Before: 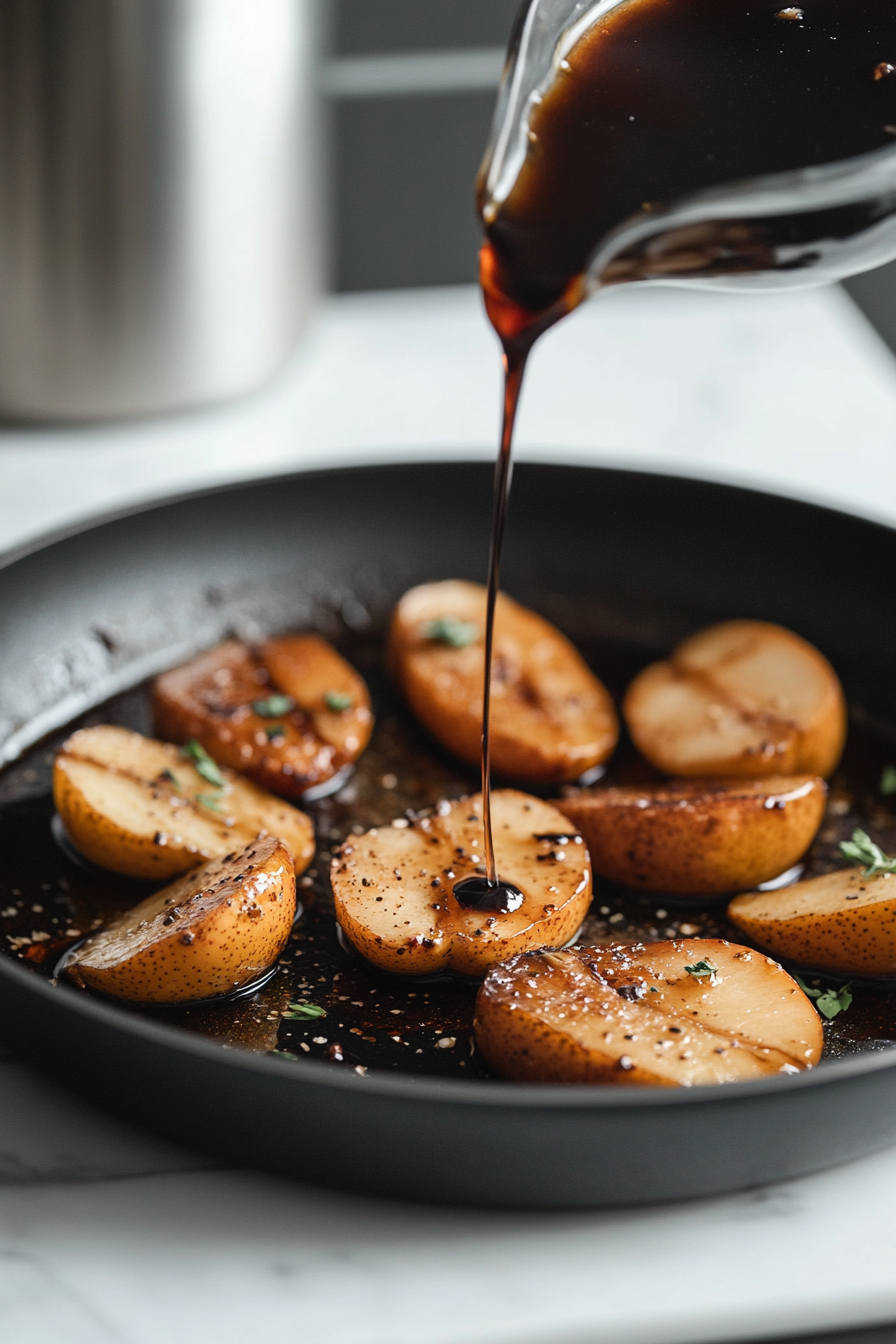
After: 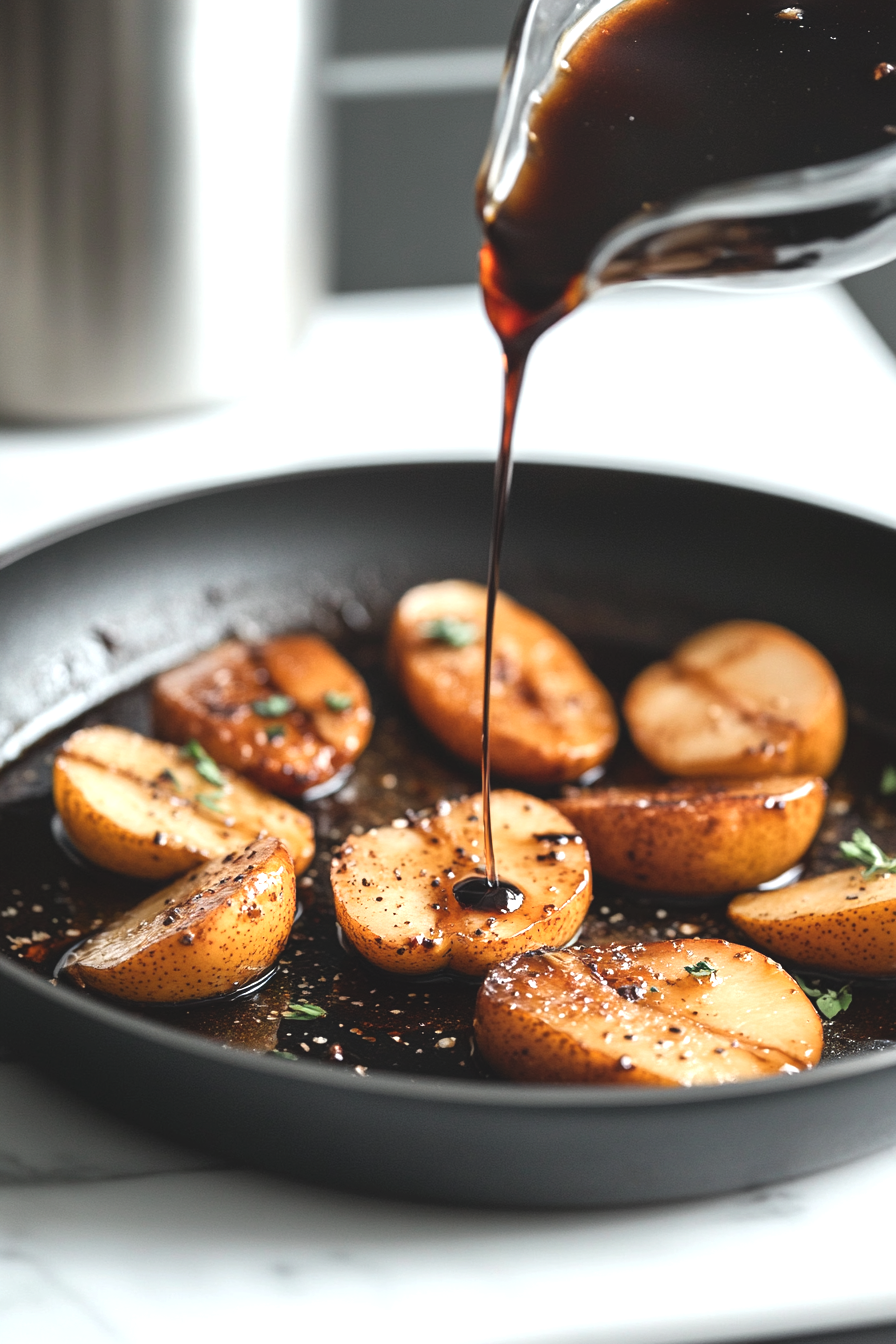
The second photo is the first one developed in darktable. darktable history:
exposure: black level correction -0.005, exposure 0.617 EV, compensate highlight preservation false
